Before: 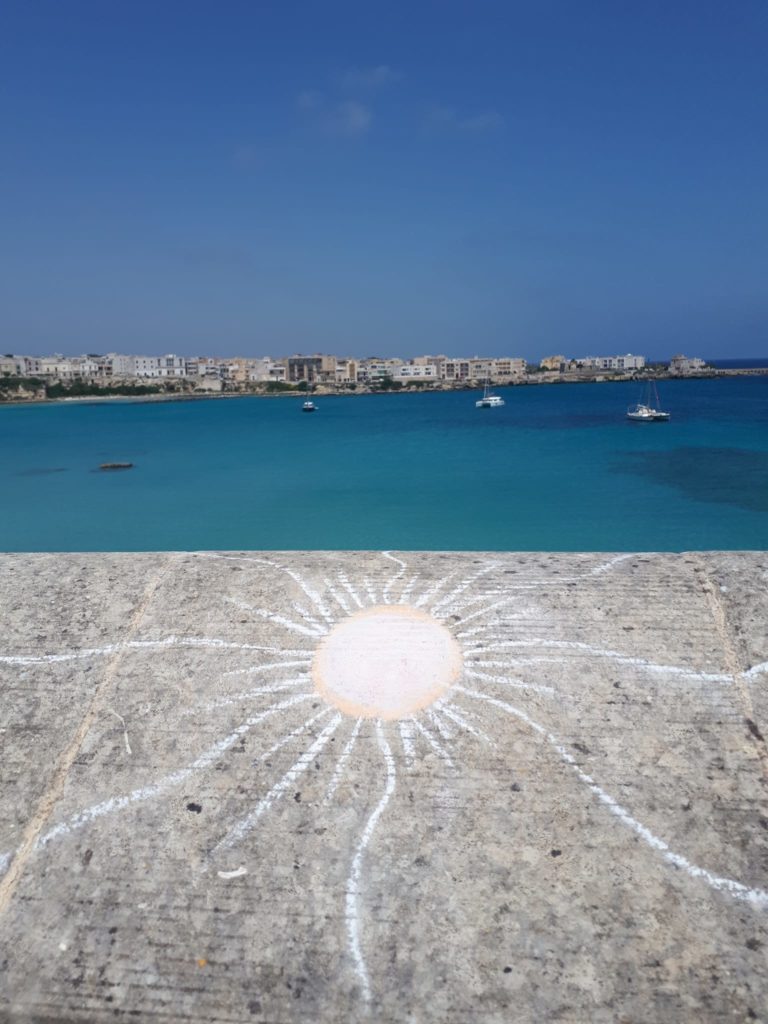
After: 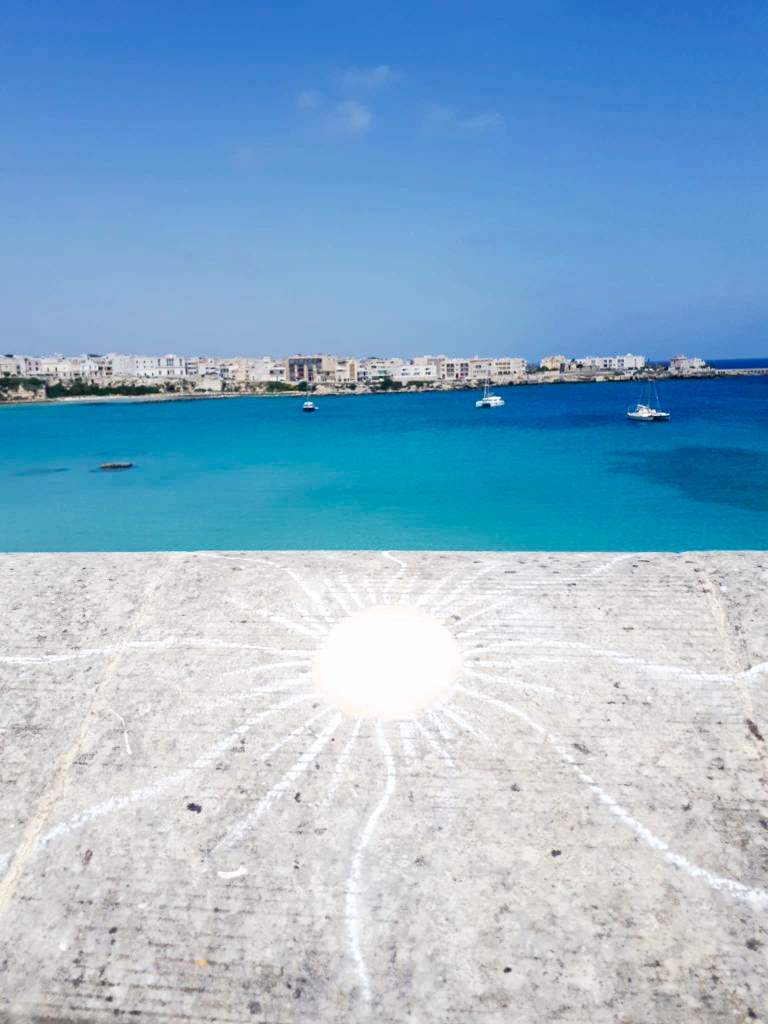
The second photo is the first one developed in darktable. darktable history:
tone curve: curves: ch0 [(0, 0) (0.003, 0.002) (0.011, 0.009) (0.025, 0.019) (0.044, 0.031) (0.069, 0.044) (0.1, 0.061) (0.136, 0.087) (0.177, 0.127) (0.224, 0.172) (0.277, 0.226) (0.335, 0.295) (0.399, 0.367) (0.468, 0.445) (0.543, 0.536) (0.623, 0.626) (0.709, 0.717) (0.801, 0.806) (0.898, 0.889) (1, 1)], preserve colors none
base curve: curves: ch0 [(0, 0) (0.008, 0.007) (0.022, 0.029) (0.048, 0.089) (0.092, 0.197) (0.191, 0.399) (0.275, 0.534) (0.357, 0.65) (0.477, 0.78) (0.542, 0.833) (0.799, 0.973) (1, 1)], preserve colors none
